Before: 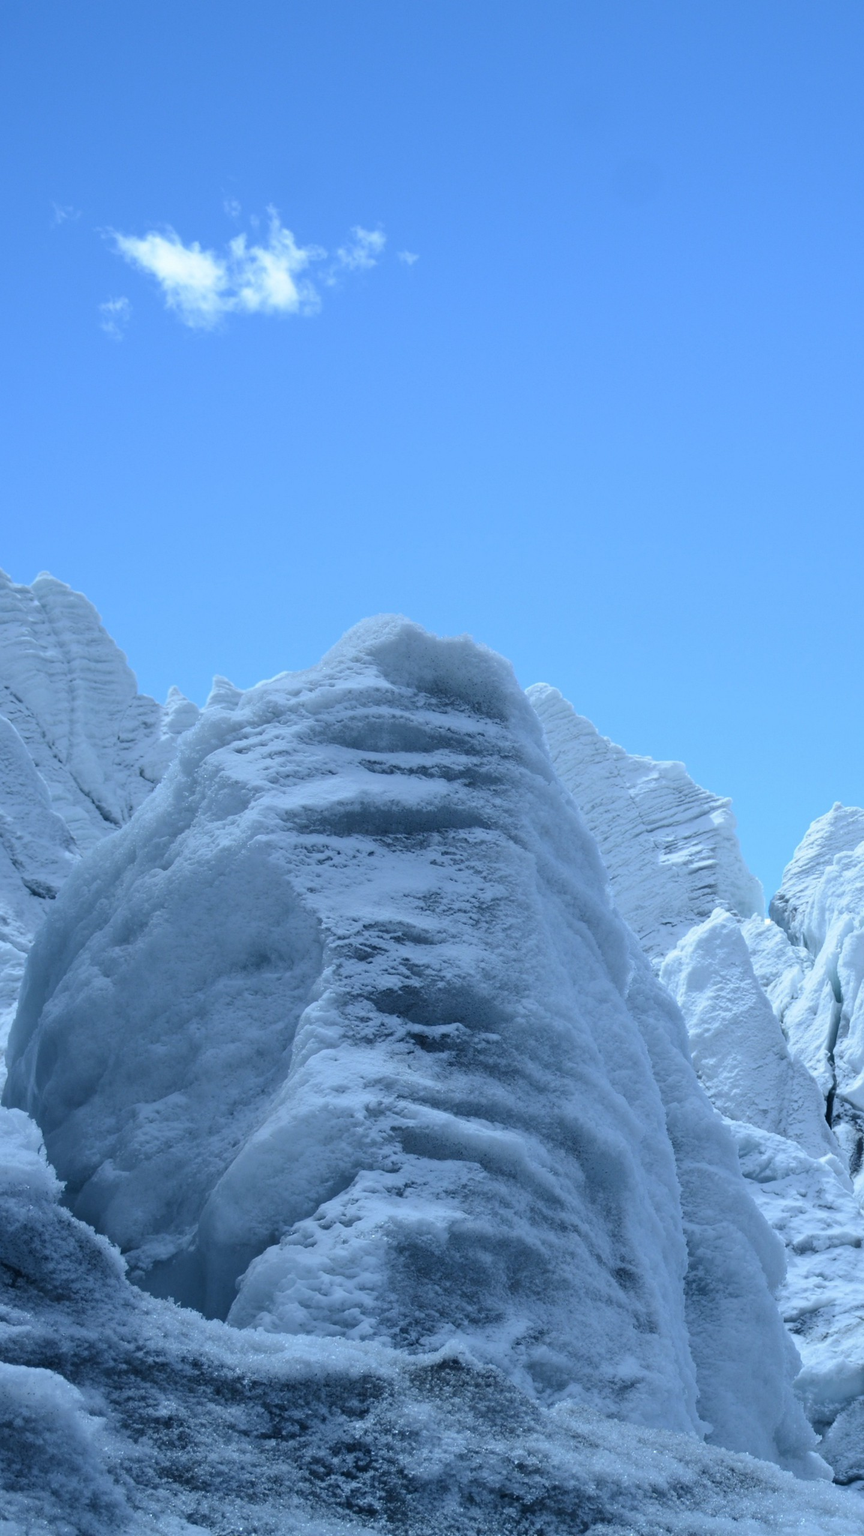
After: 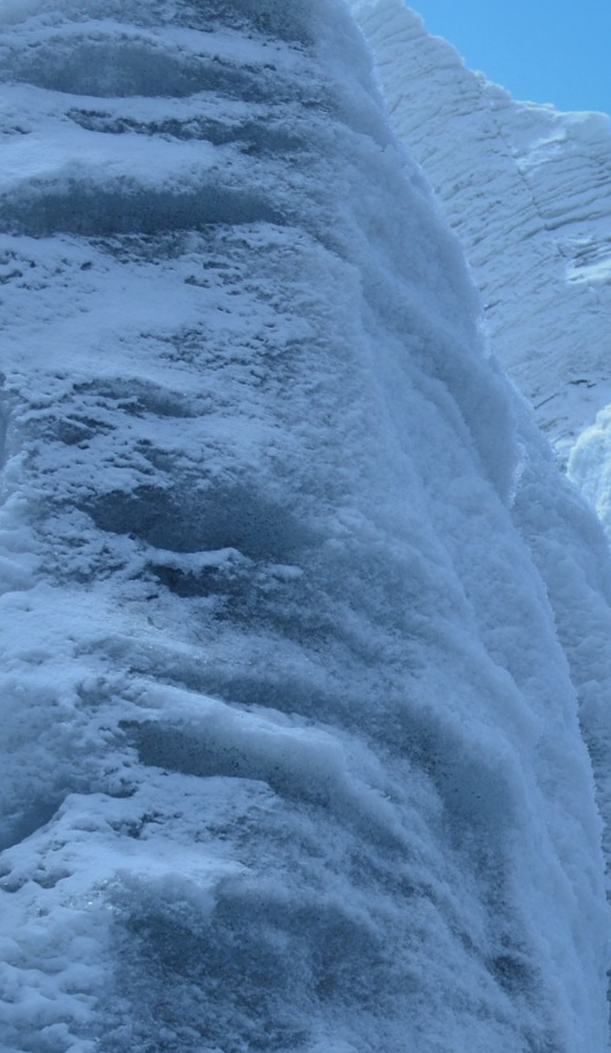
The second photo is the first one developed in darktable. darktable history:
crop: left 37.002%, top 45.207%, right 20.534%, bottom 13.637%
contrast equalizer: octaves 7, y [[0.5, 0.5, 0.472, 0.5, 0.5, 0.5], [0.5 ×6], [0.5 ×6], [0 ×6], [0 ×6]], mix 0.354
shadows and highlights: highlights -60.06
